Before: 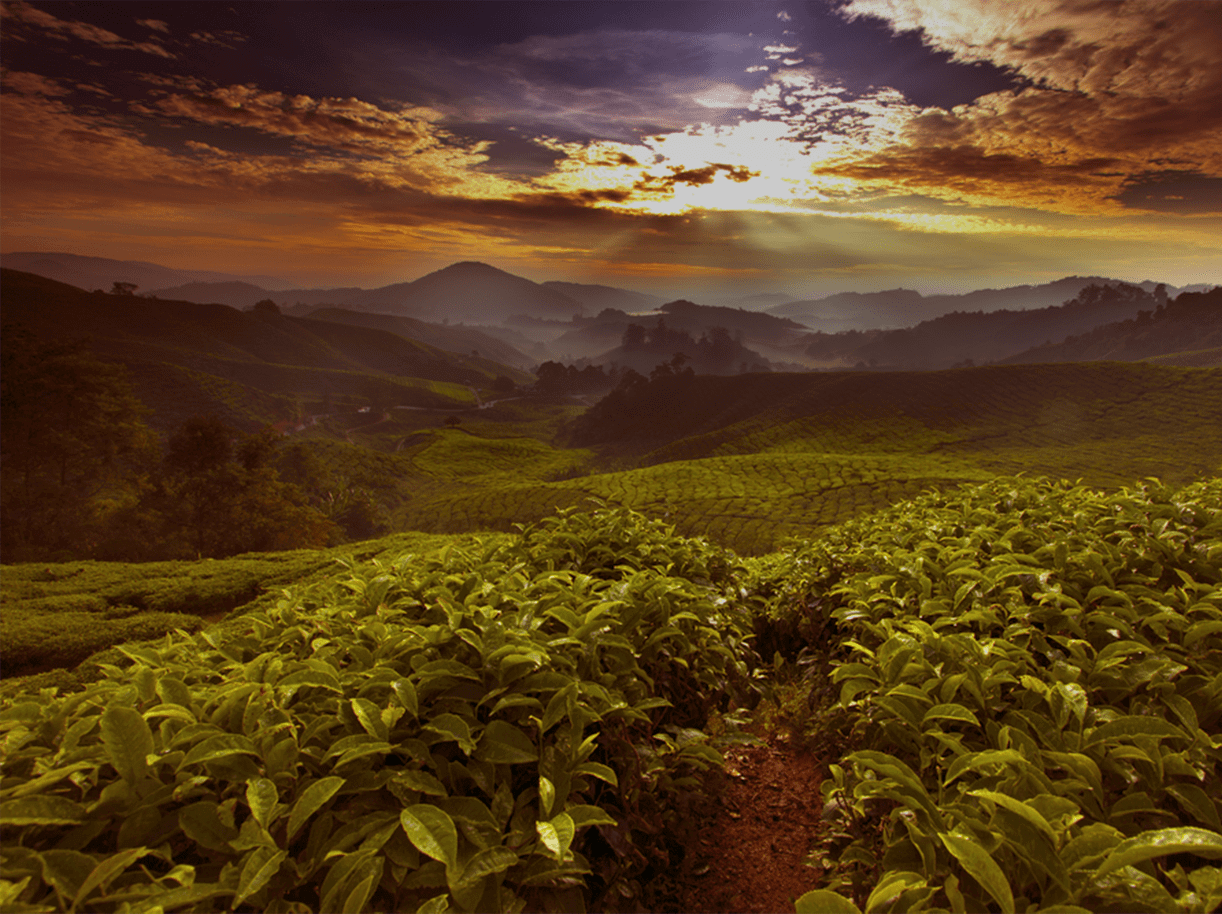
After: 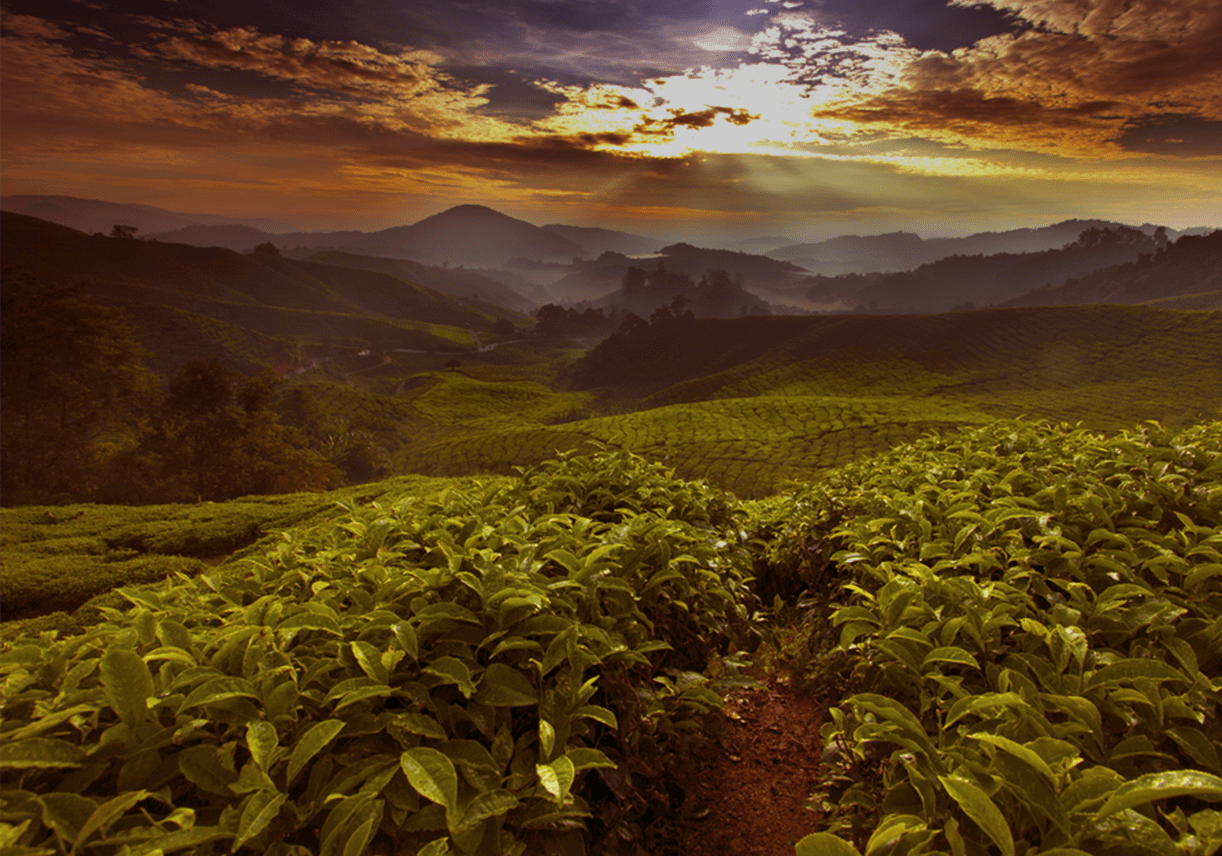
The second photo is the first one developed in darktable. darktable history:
crop and rotate: top 6.25%
color zones: curves: ch0 [(0.068, 0.464) (0.25, 0.5) (0.48, 0.508) (0.75, 0.536) (0.886, 0.476) (0.967, 0.456)]; ch1 [(0.066, 0.456) (0.25, 0.5) (0.616, 0.508) (0.746, 0.56) (0.934, 0.444)]
